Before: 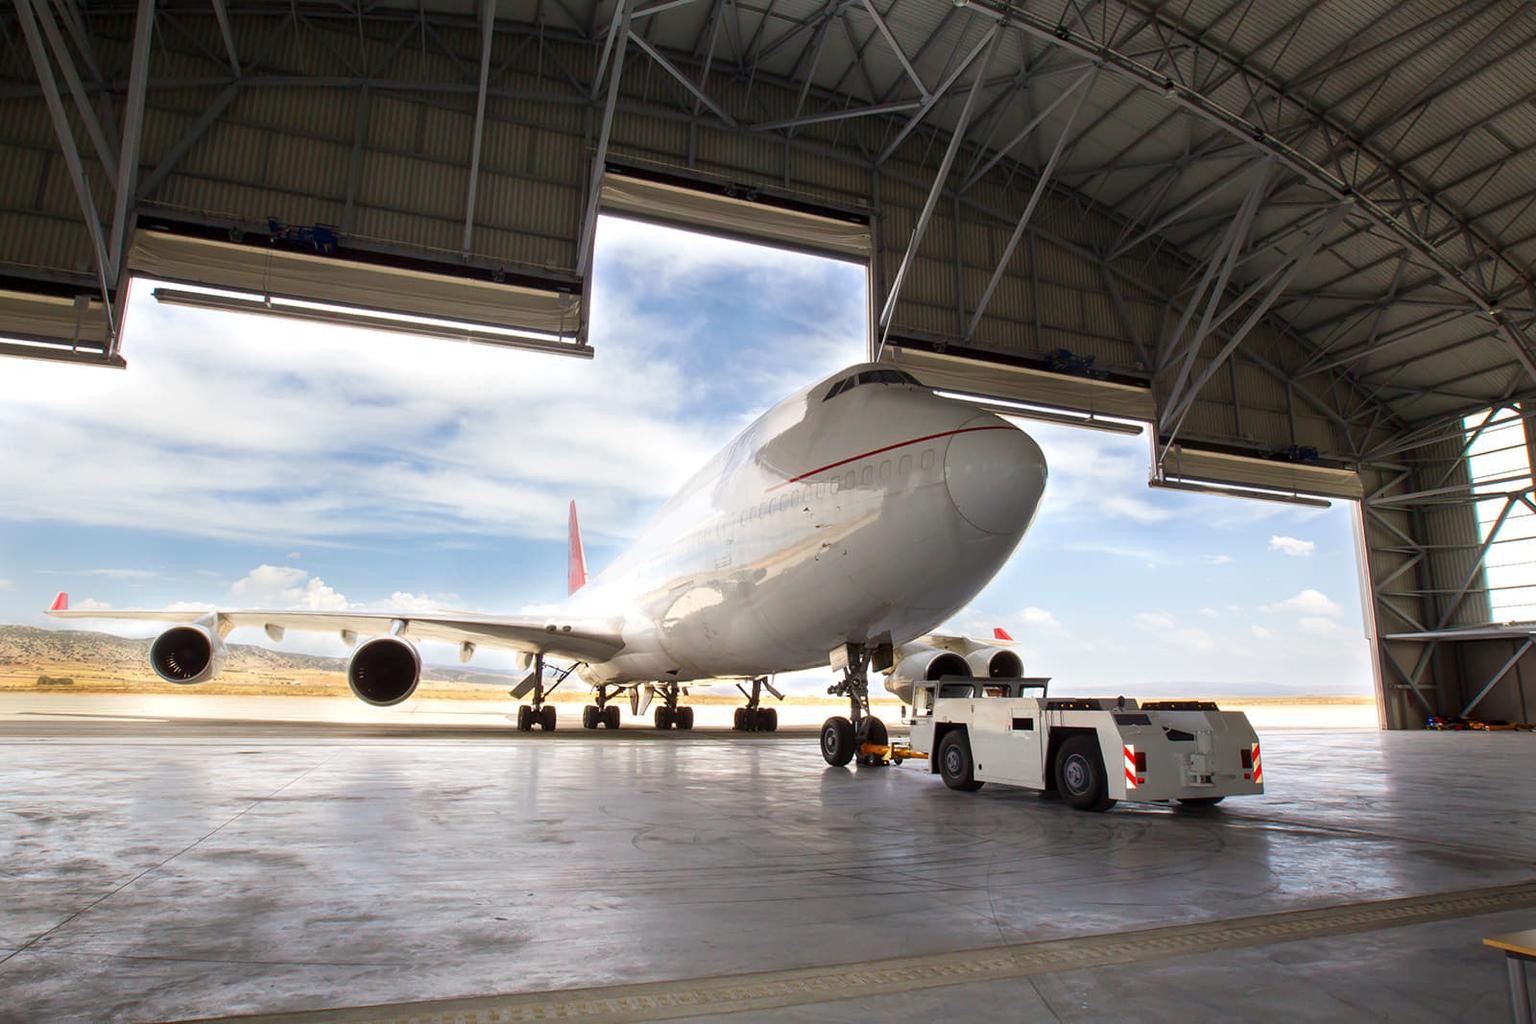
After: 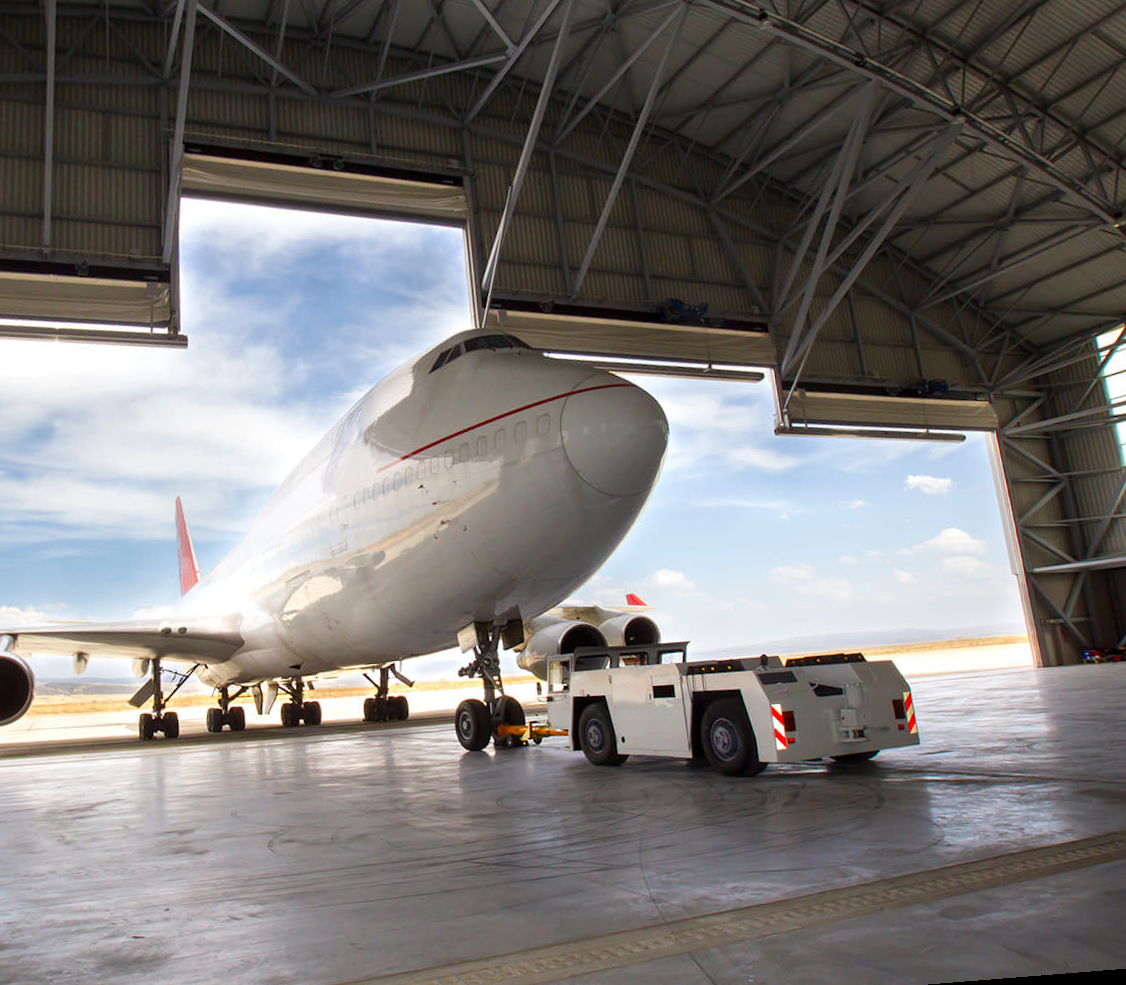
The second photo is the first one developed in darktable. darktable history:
crop and rotate: left 24.6%
rotate and perspective: rotation -4.57°, crop left 0.054, crop right 0.944, crop top 0.087, crop bottom 0.914
